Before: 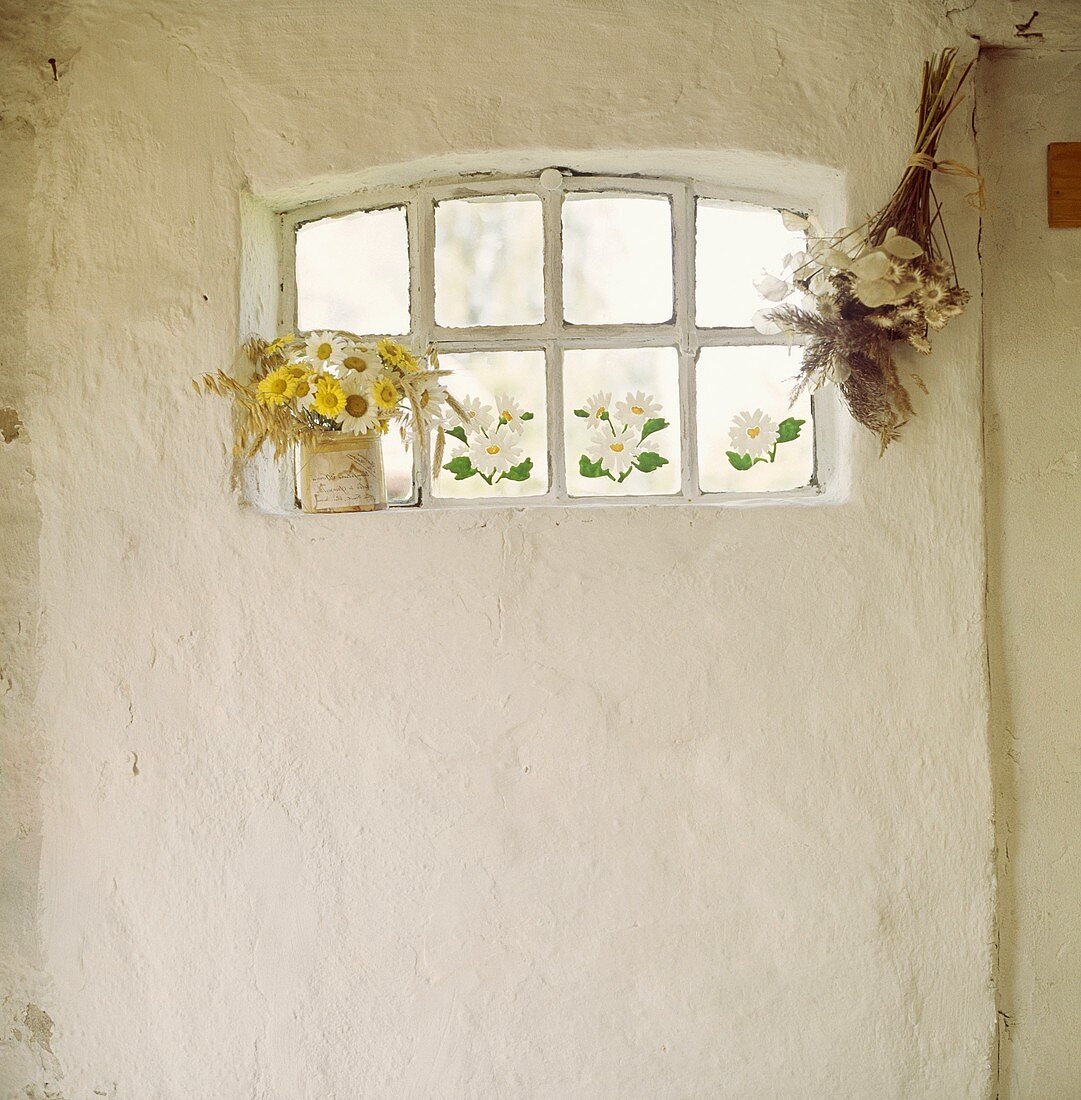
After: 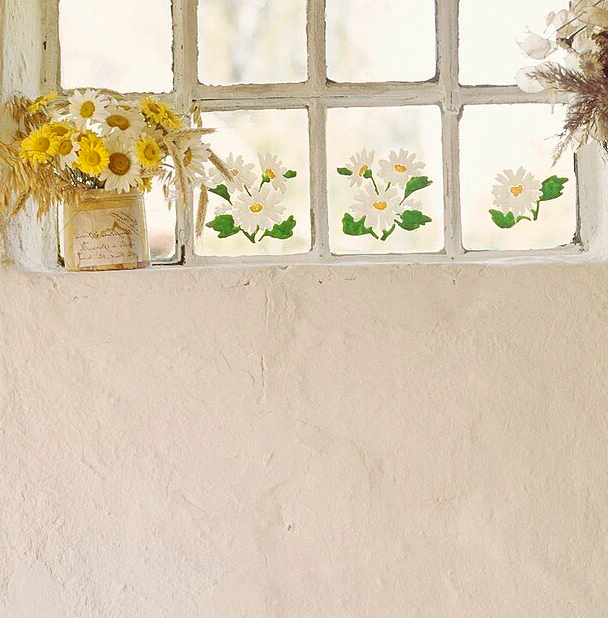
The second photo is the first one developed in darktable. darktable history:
crop and rotate: left 21.989%, top 22.012%, right 21.695%, bottom 21.795%
